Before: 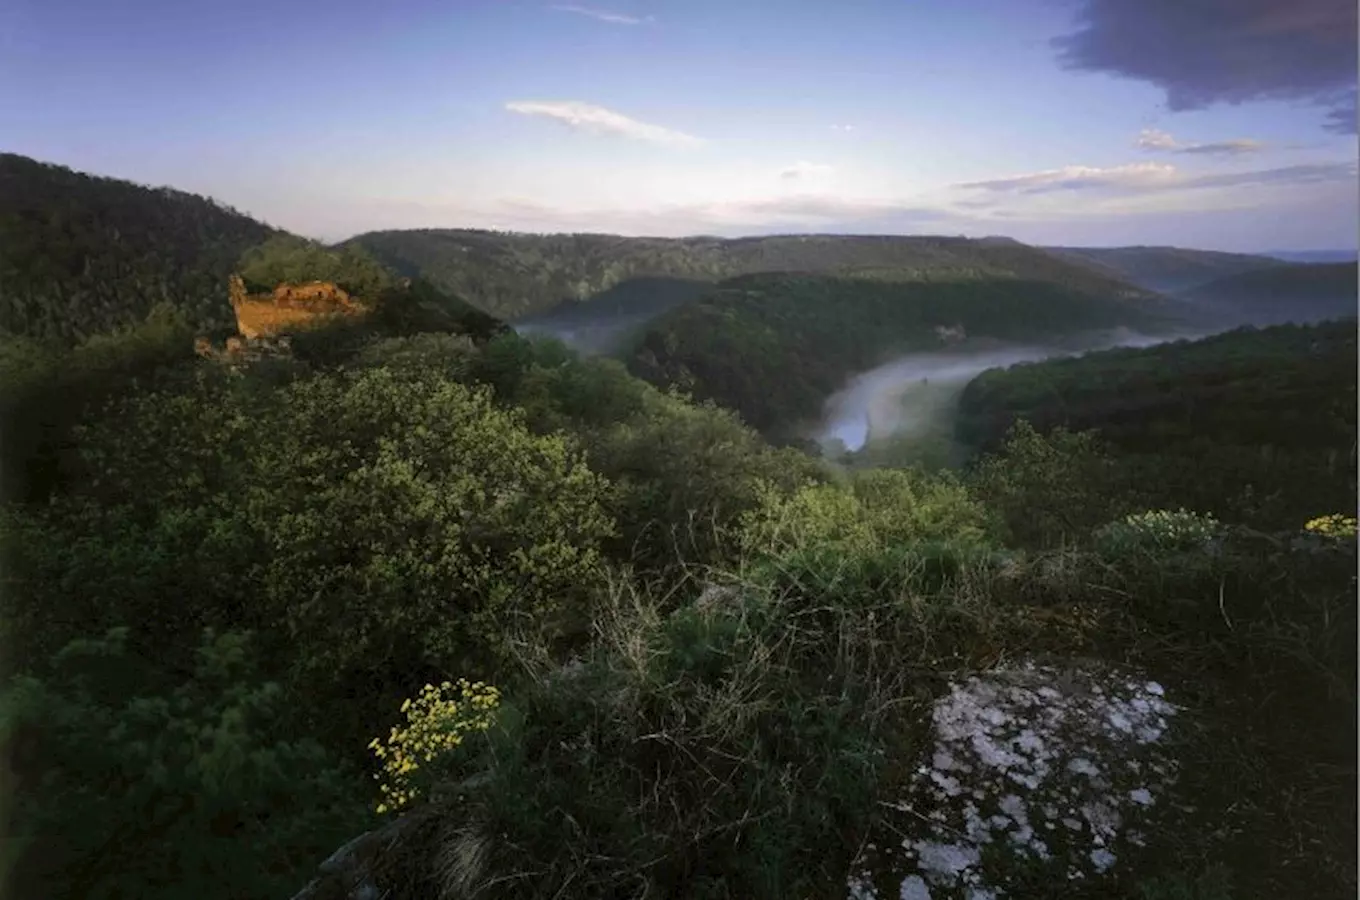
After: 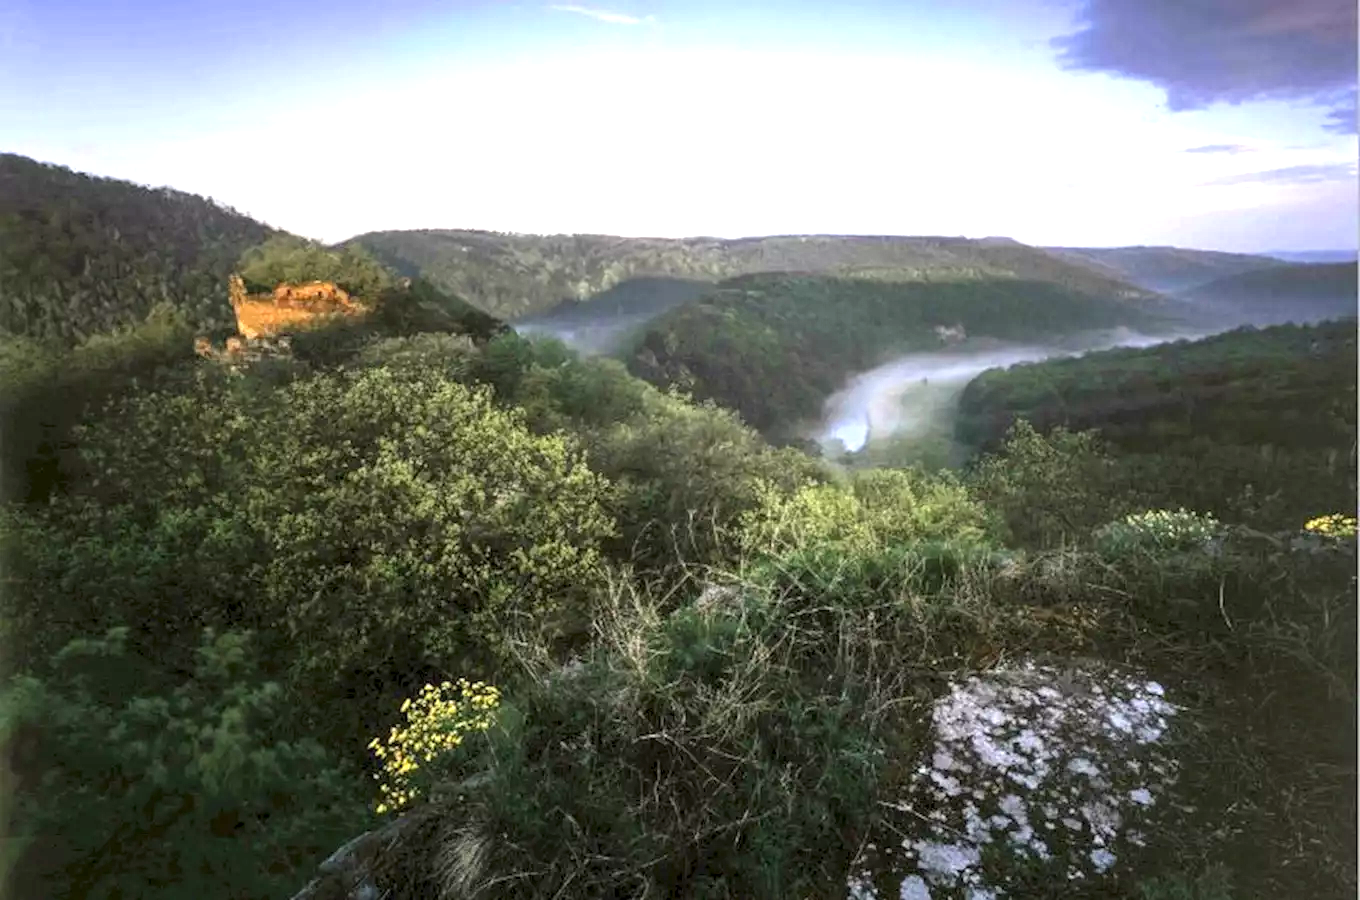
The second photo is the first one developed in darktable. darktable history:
exposure: black level correction 0, exposure 1.388 EV, compensate exposure bias true, compensate highlight preservation false
local contrast: on, module defaults
